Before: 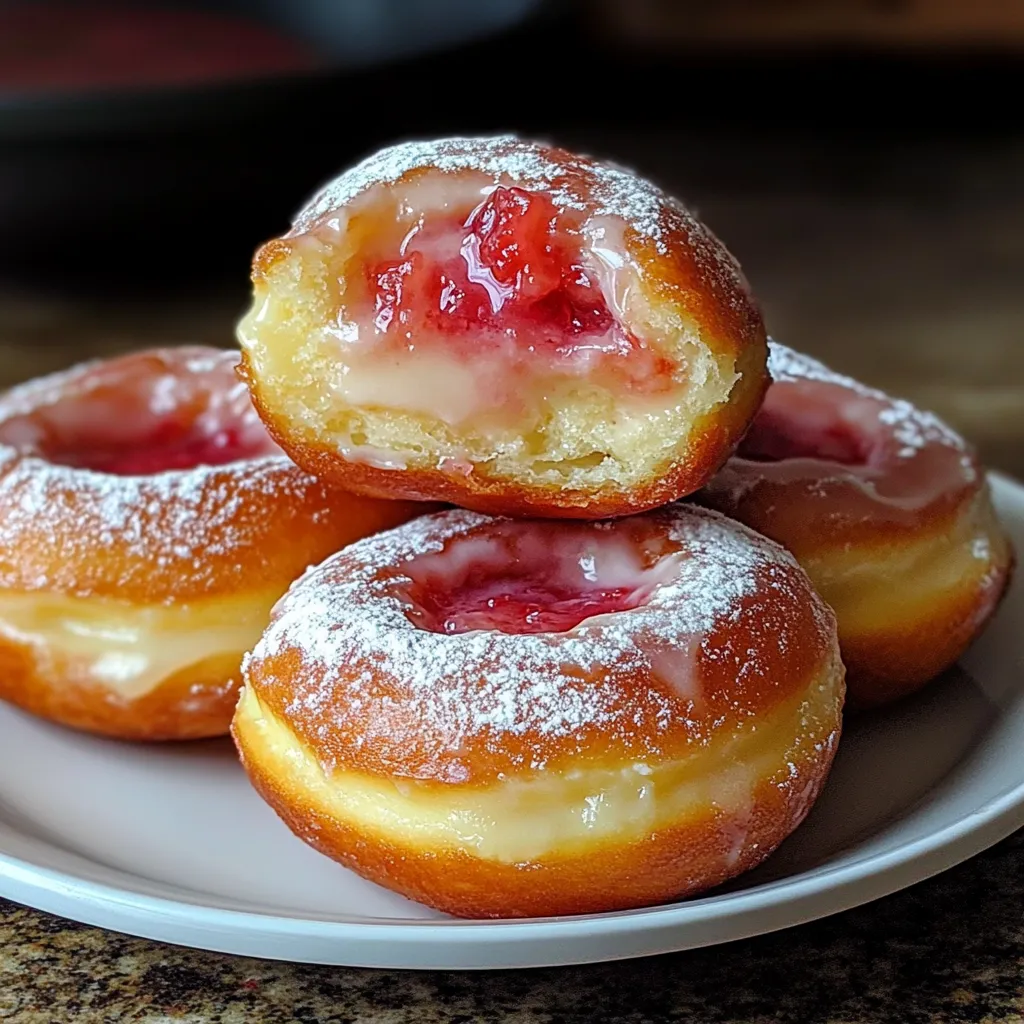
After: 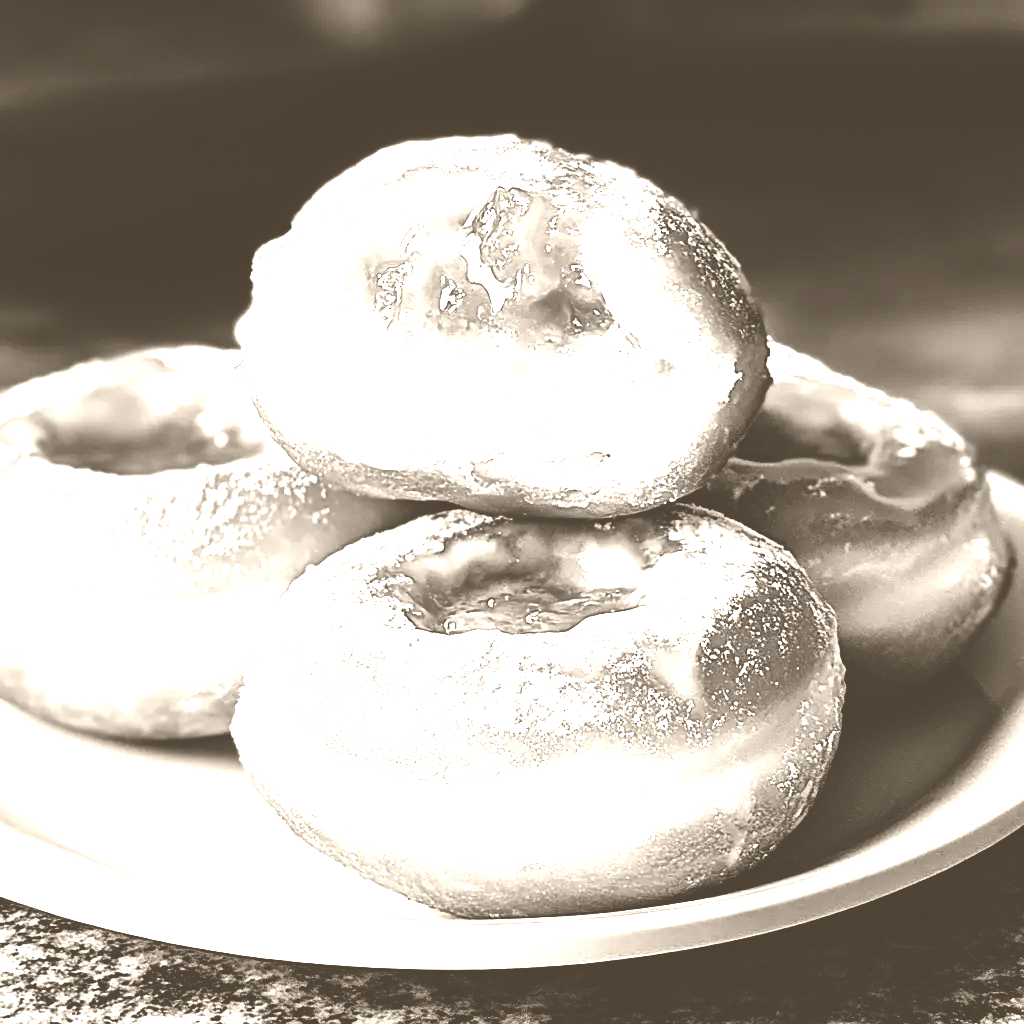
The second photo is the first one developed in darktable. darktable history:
rgb curve: curves: ch0 [(0, 0) (0.21, 0.15) (0.24, 0.21) (0.5, 0.75) (0.75, 0.96) (0.89, 0.99) (1, 1)]; ch1 [(0, 0.02) (0.21, 0.13) (0.25, 0.2) (0.5, 0.67) (0.75, 0.9) (0.89, 0.97) (1, 1)]; ch2 [(0, 0.02) (0.21, 0.13) (0.25, 0.2) (0.5, 0.67) (0.75, 0.9) (0.89, 0.97) (1, 1)], compensate middle gray true
colorize: hue 34.49°, saturation 35.33%, source mix 100%, version 1
